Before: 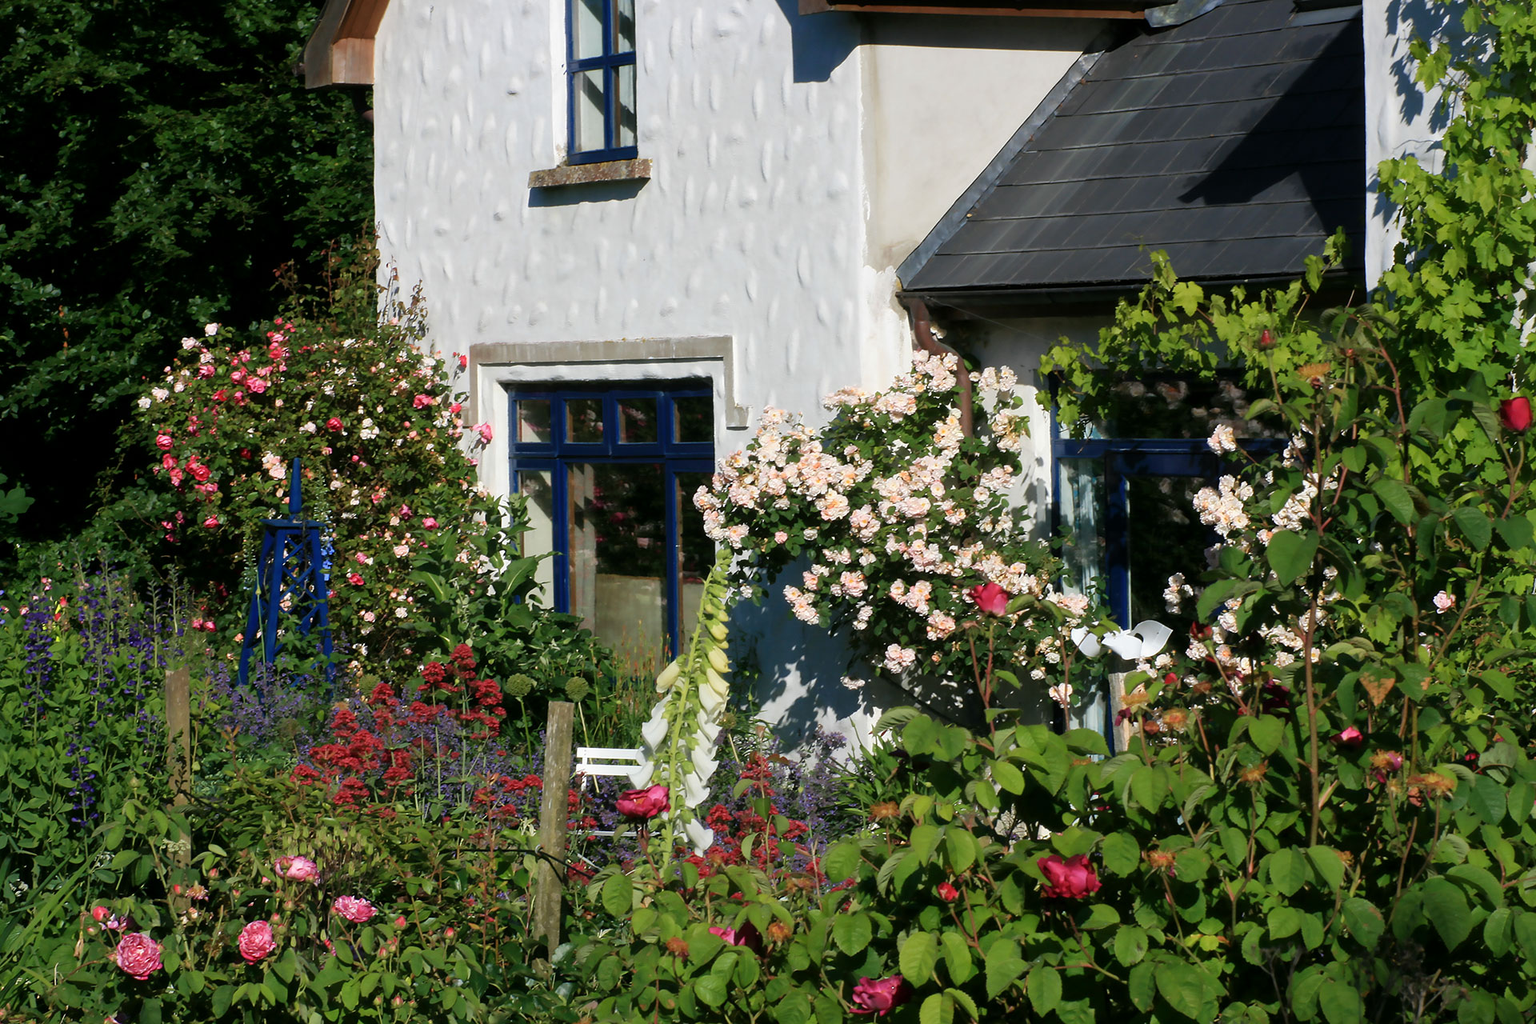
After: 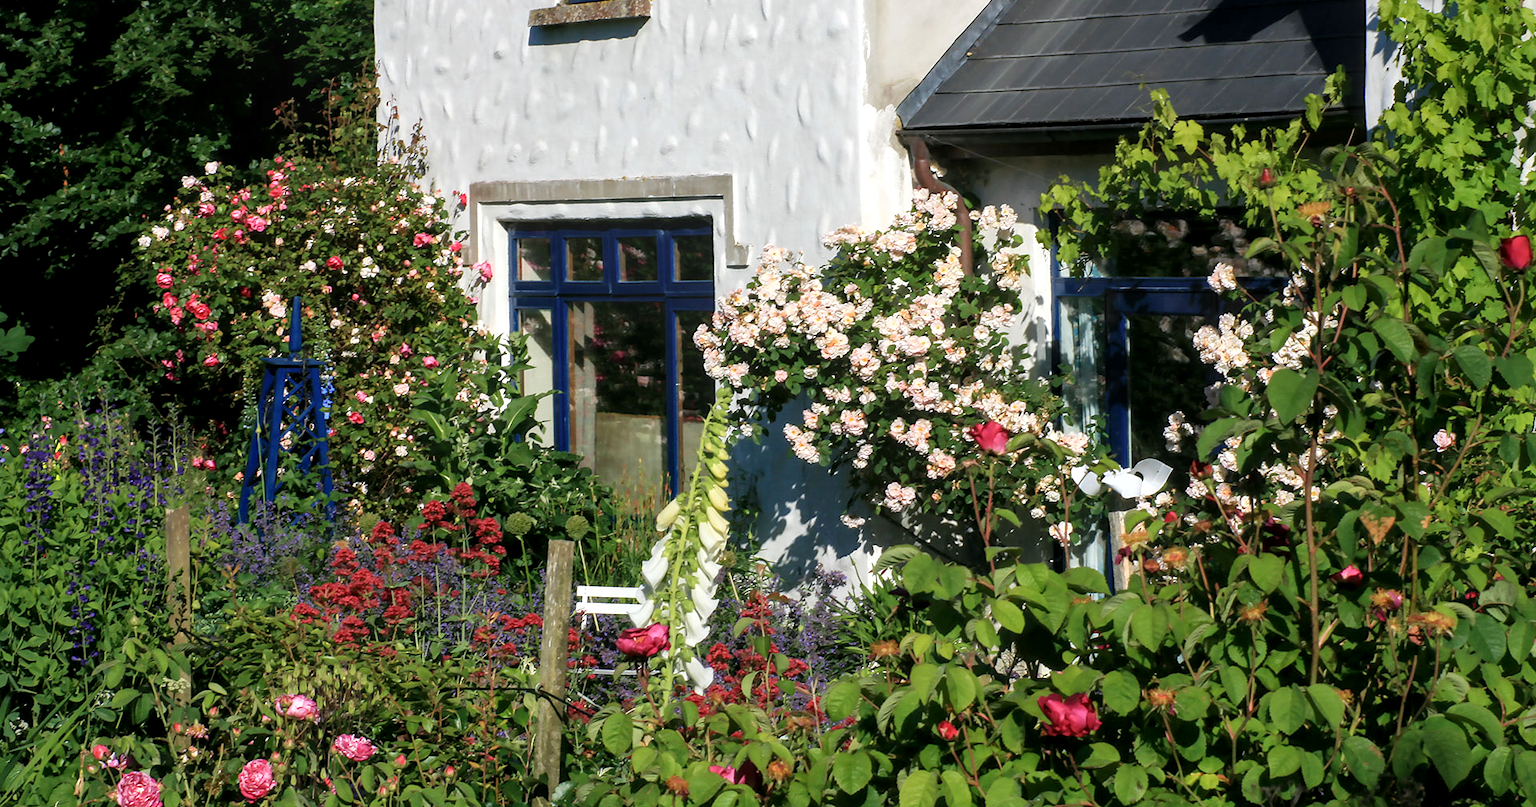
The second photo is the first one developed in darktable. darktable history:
exposure: exposure 0.297 EV, compensate highlight preservation false
local contrast: on, module defaults
crop and rotate: top 15.816%, bottom 5.349%
